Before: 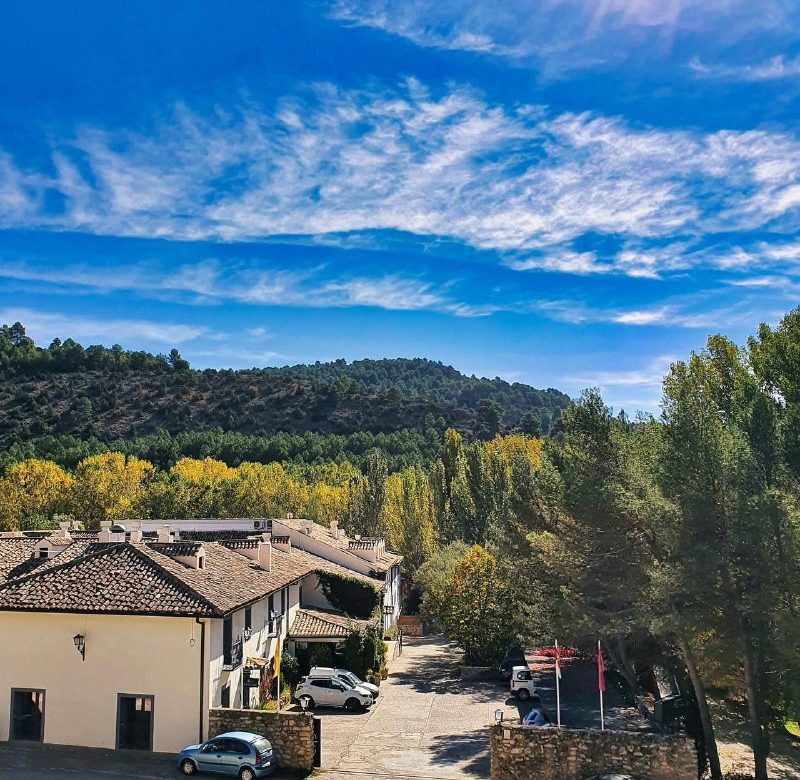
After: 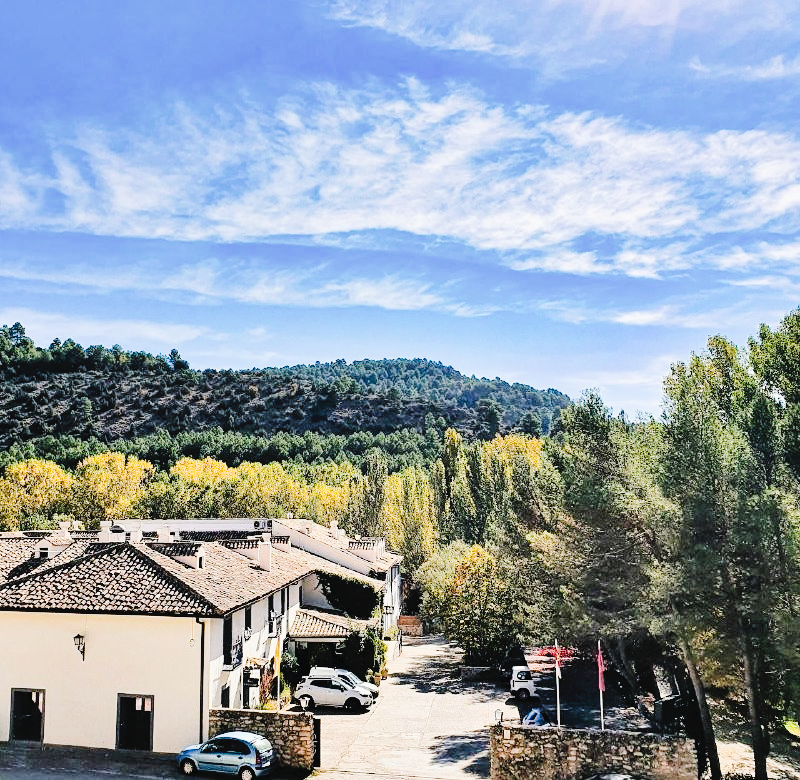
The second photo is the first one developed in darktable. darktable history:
filmic rgb: black relative exposure -5 EV, hardness 2.88, contrast 1.3, highlights saturation mix -30%
exposure: black level correction 0, exposure 1 EV, compensate exposure bias true, compensate highlight preservation false
tone curve: curves: ch0 [(0, 0) (0.003, 0.034) (0.011, 0.038) (0.025, 0.046) (0.044, 0.054) (0.069, 0.06) (0.1, 0.079) (0.136, 0.114) (0.177, 0.151) (0.224, 0.213) (0.277, 0.293) (0.335, 0.385) (0.399, 0.482) (0.468, 0.578) (0.543, 0.655) (0.623, 0.724) (0.709, 0.786) (0.801, 0.854) (0.898, 0.922) (1, 1)], preserve colors none
